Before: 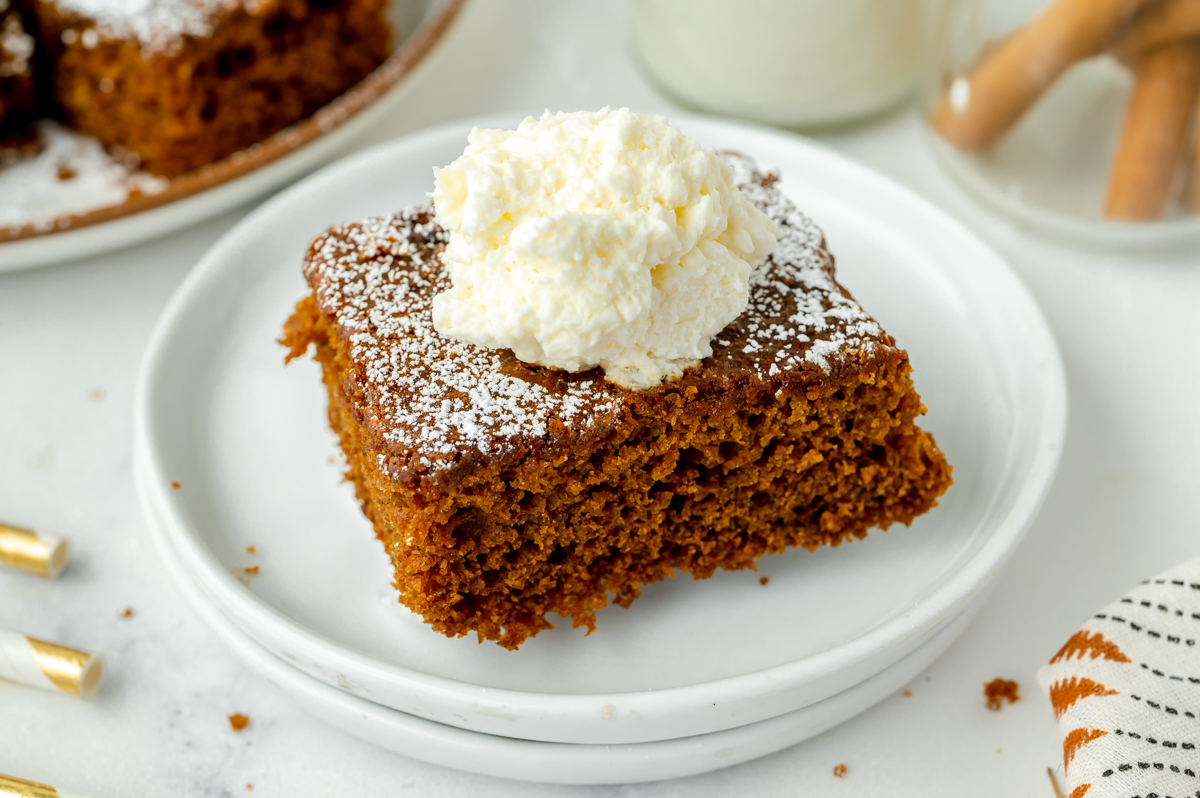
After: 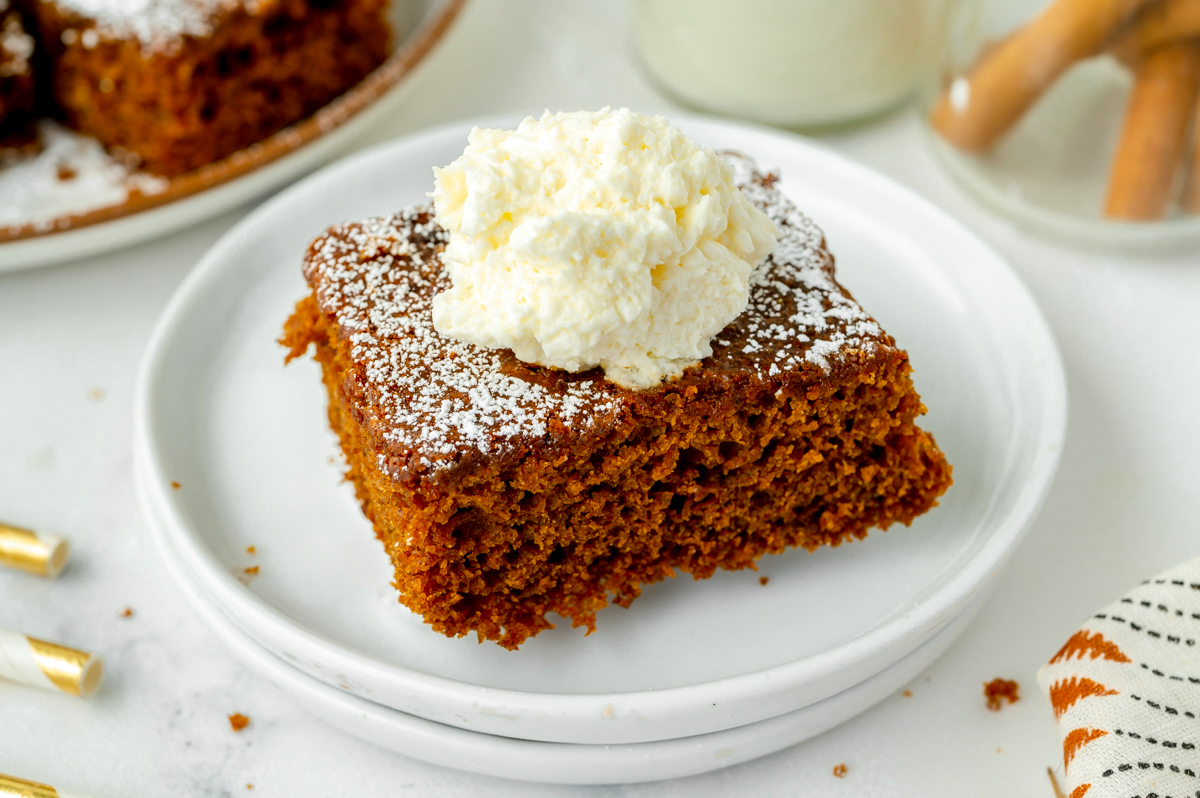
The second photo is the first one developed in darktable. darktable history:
contrast brightness saturation: contrast 0.036, saturation 0.165
